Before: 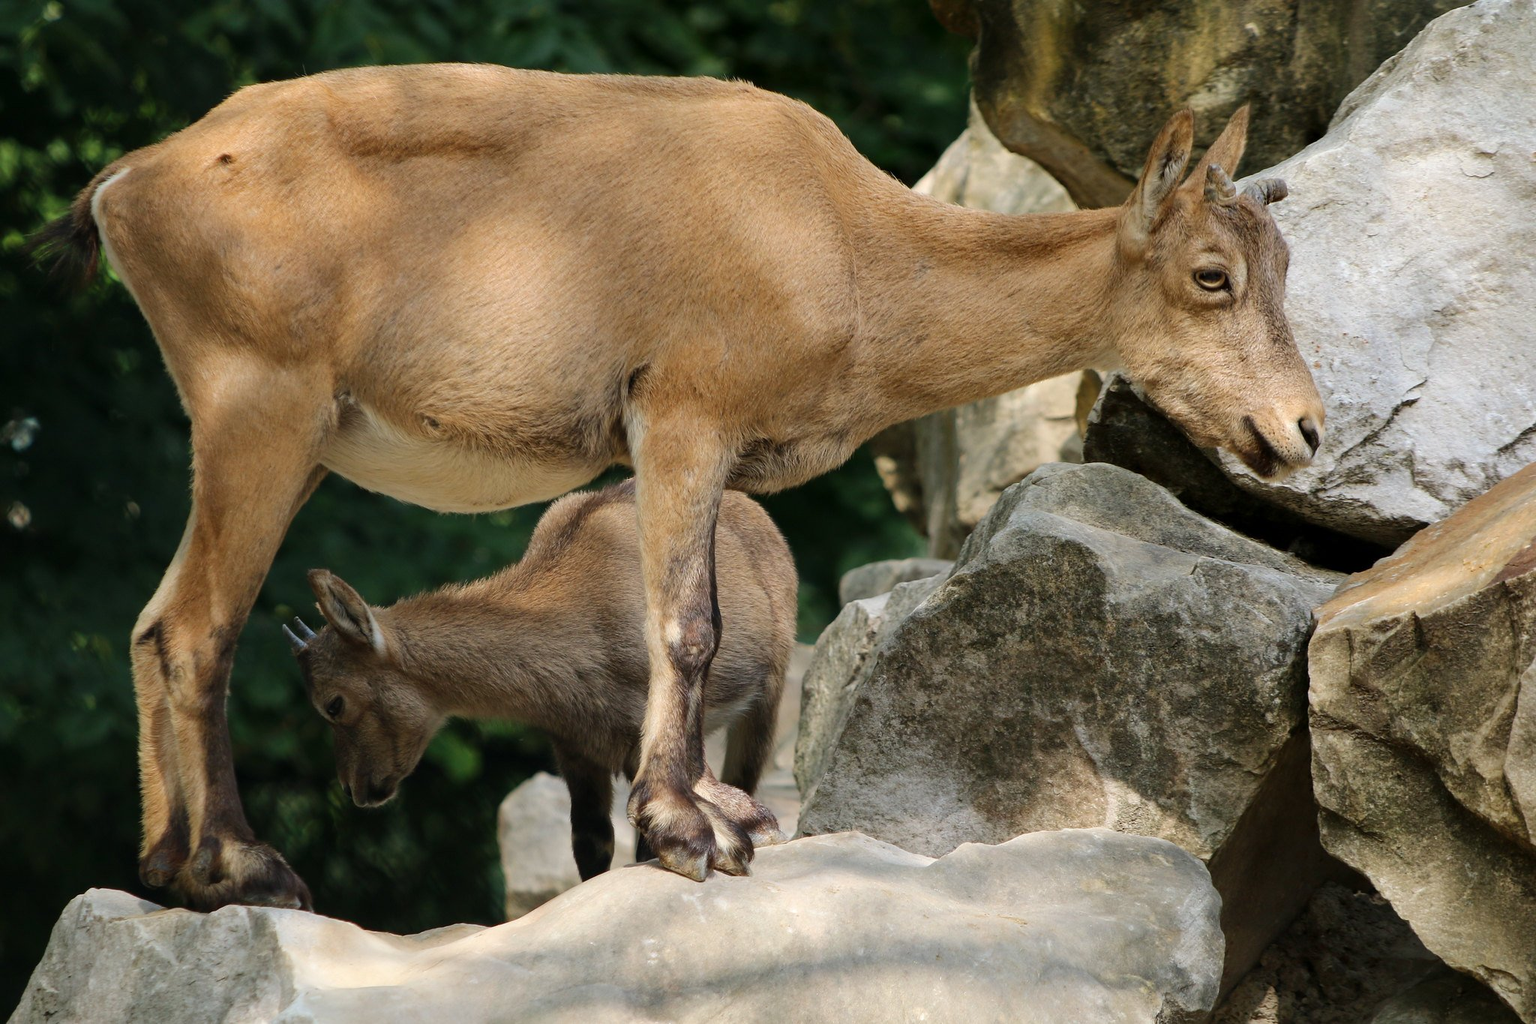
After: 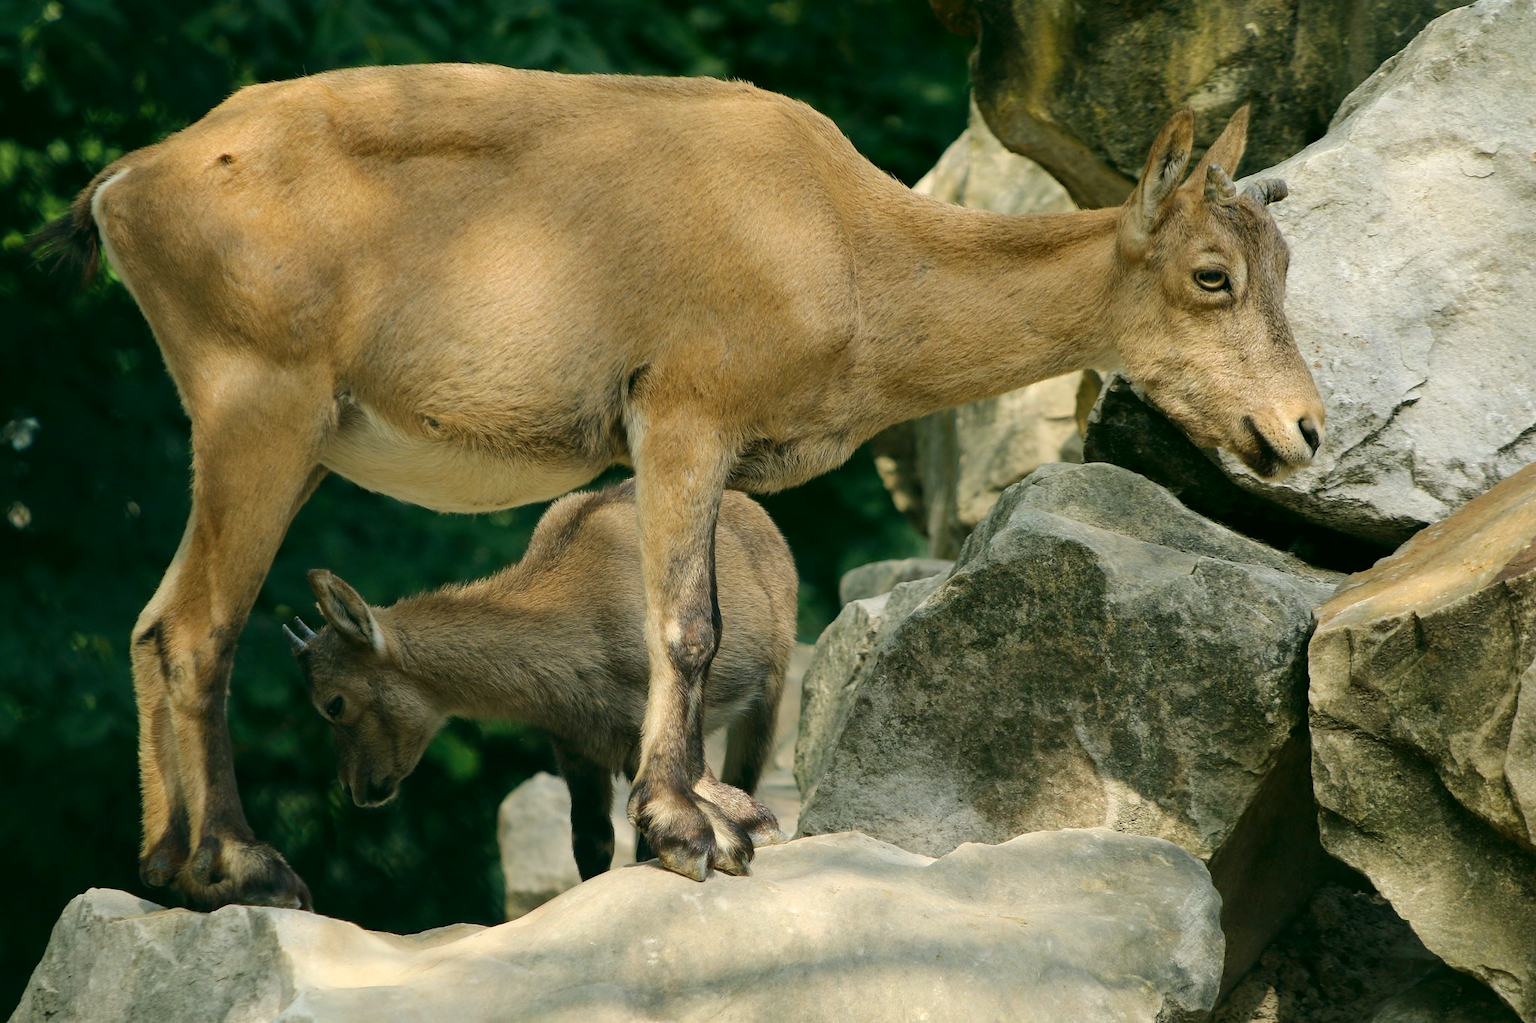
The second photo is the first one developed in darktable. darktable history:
color correction: highlights a* -0.442, highlights b* 9.45, shadows a* -9.36, shadows b* 1.22
